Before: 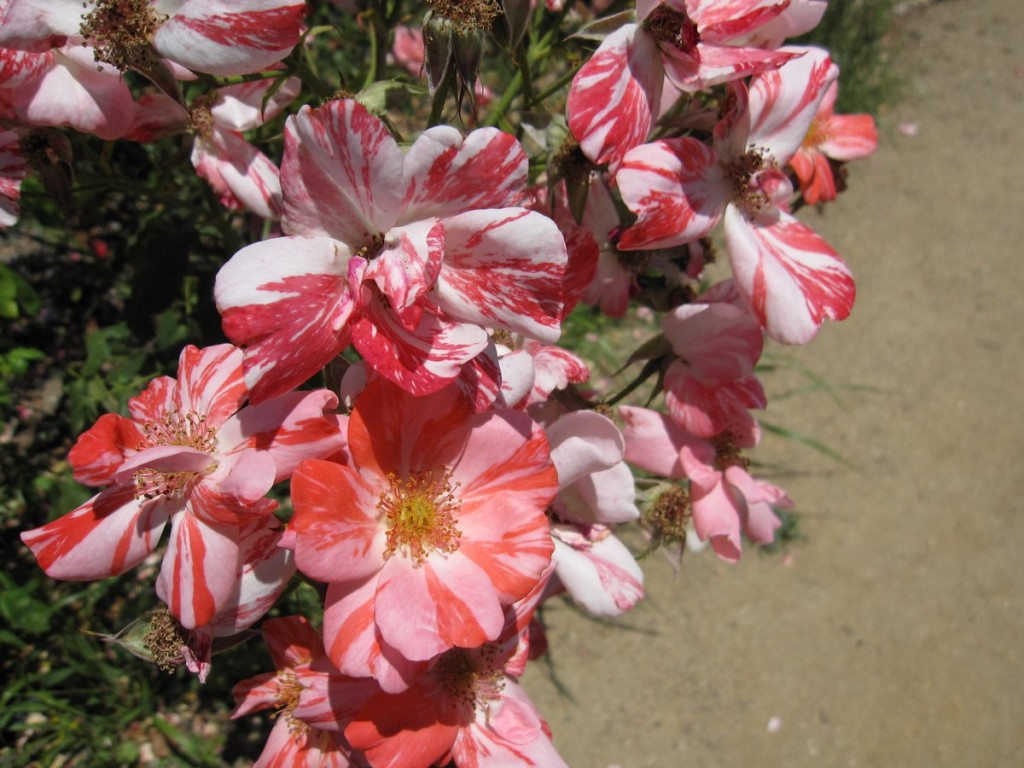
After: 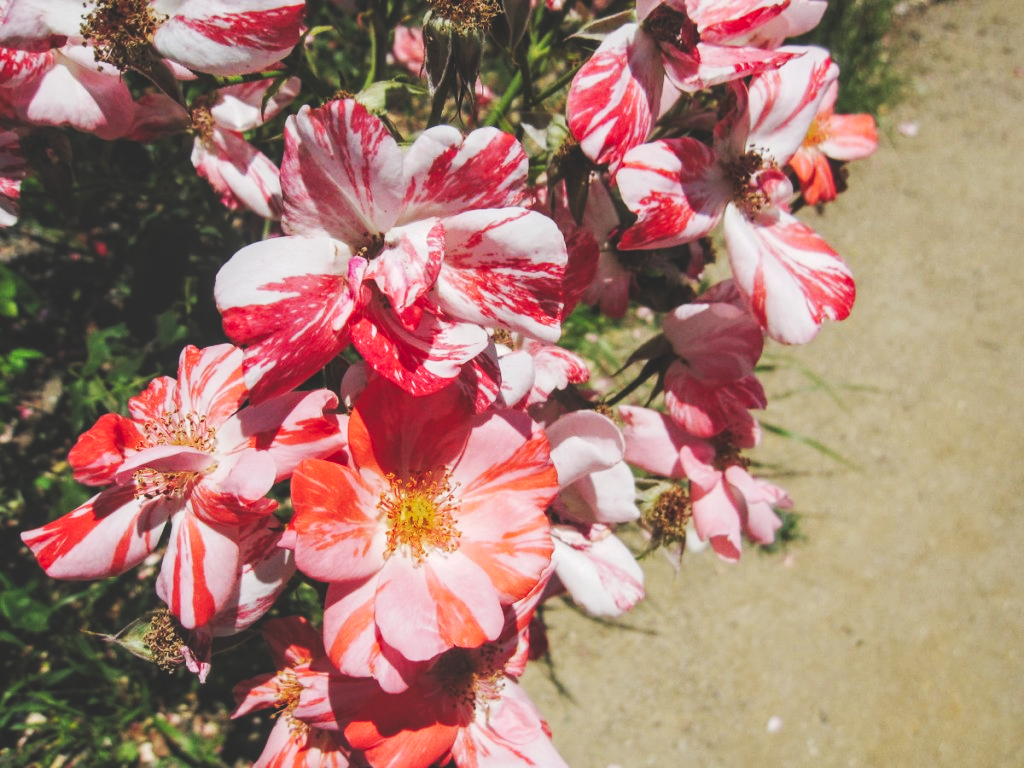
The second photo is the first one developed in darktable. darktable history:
tone curve: curves: ch0 [(0, 0) (0.003, 0.13) (0.011, 0.13) (0.025, 0.134) (0.044, 0.136) (0.069, 0.139) (0.1, 0.144) (0.136, 0.151) (0.177, 0.171) (0.224, 0.2) (0.277, 0.247) (0.335, 0.318) (0.399, 0.412) (0.468, 0.536) (0.543, 0.659) (0.623, 0.746) (0.709, 0.812) (0.801, 0.871) (0.898, 0.915) (1, 1)], preserve colors none
local contrast: on, module defaults
exposure: black level correction -0.03, compensate highlight preservation false
